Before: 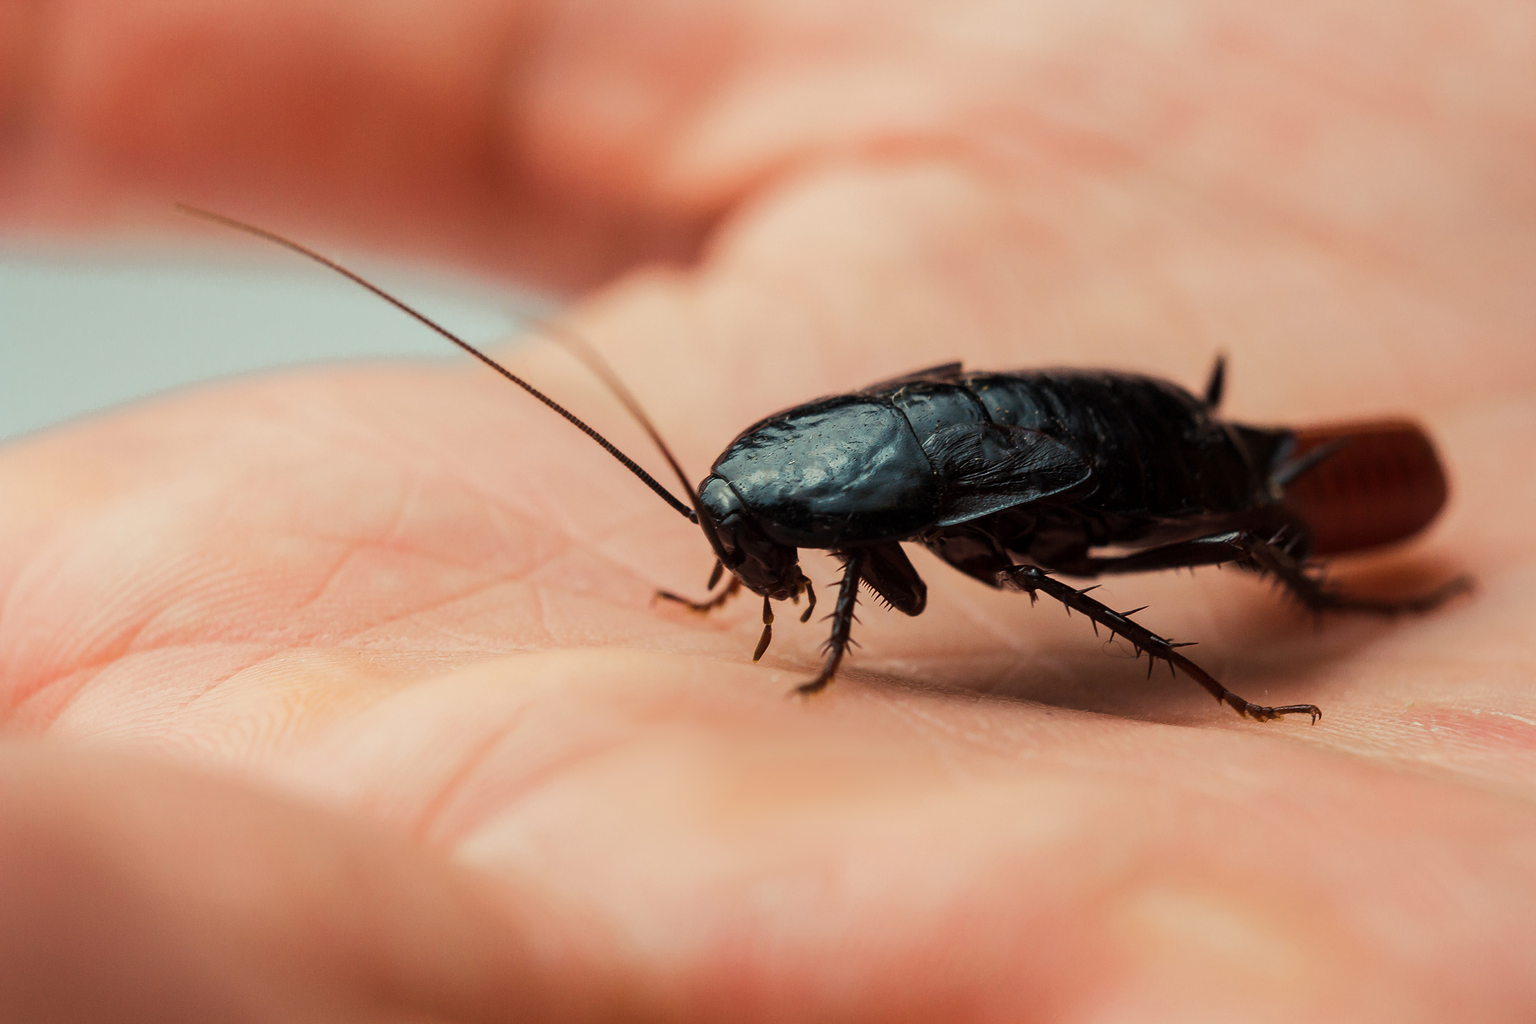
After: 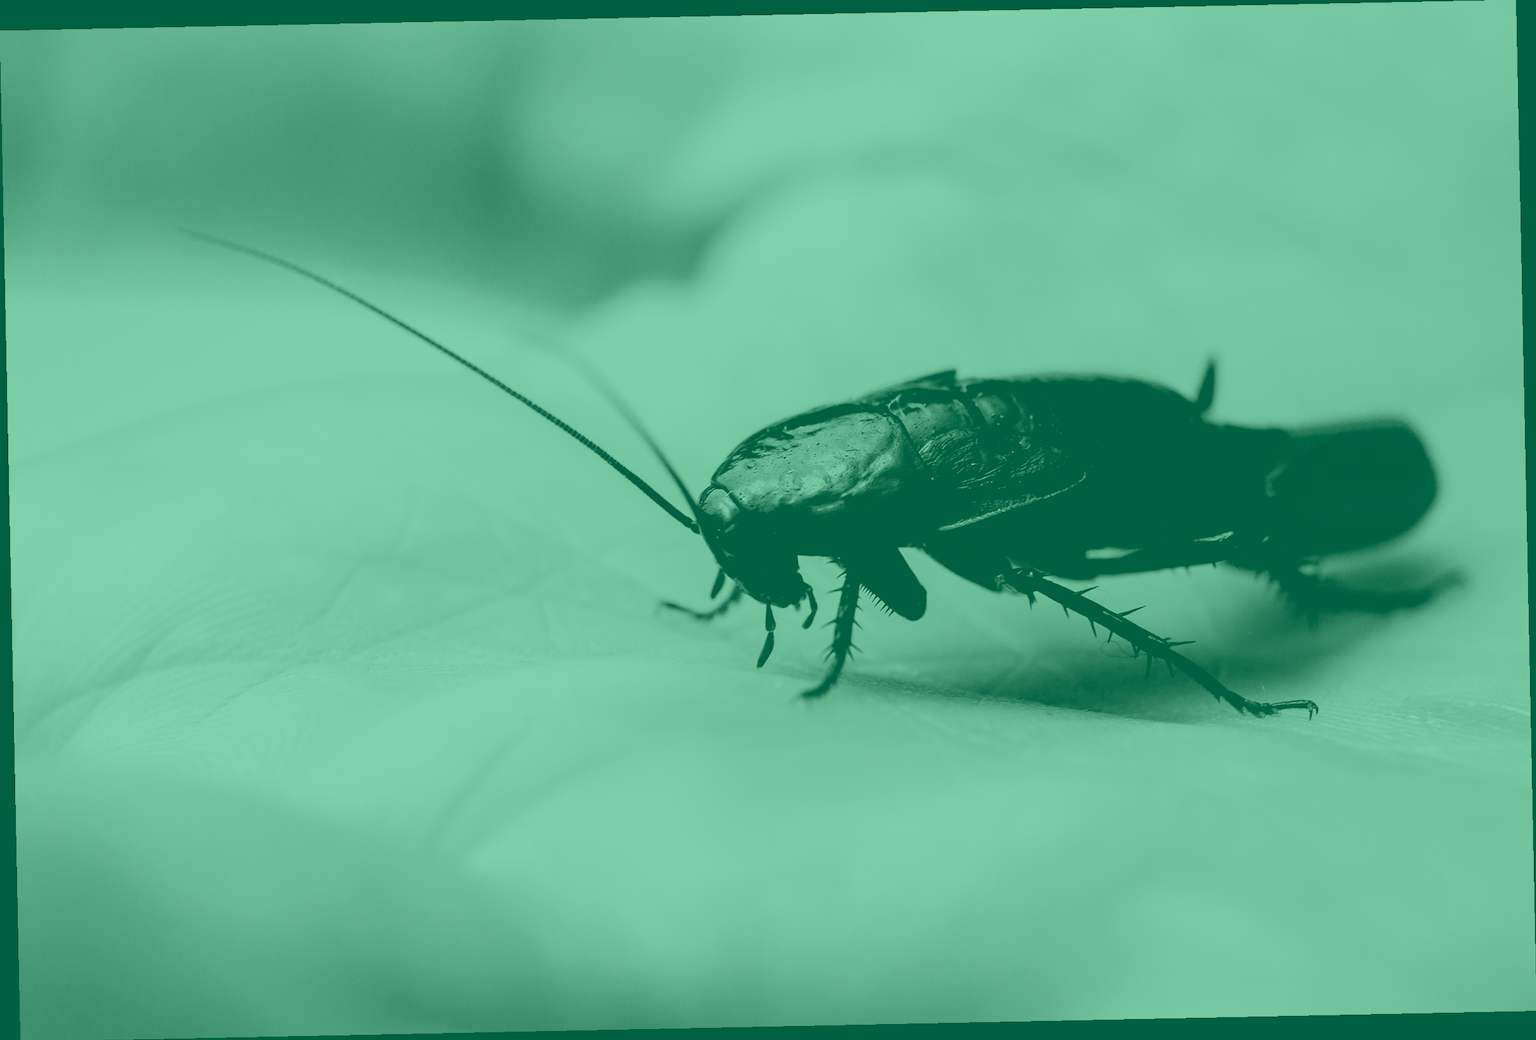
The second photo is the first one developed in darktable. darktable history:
filmic rgb: black relative exposure -3.86 EV, white relative exposure 3.48 EV, hardness 2.63, contrast 1.103
colorize: hue 147.6°, saturation 65%, lightness 21.64%
rotate and perspective: rotation -1.17°, automatic cropping off
tone equalizer: -8 EV -0.417 EV, -7 EV -0.389 EV, -6 EV -0.333 EV, -5 EV -0.222 EV, -3 EV 0.222 EV, -2 EV 0.333 EV, -1 EV 0.389 EV, +0 EV 0.417 EV, edges refinement/feathering 500, mask exposure compensation -1.57 EV, preserve details no
